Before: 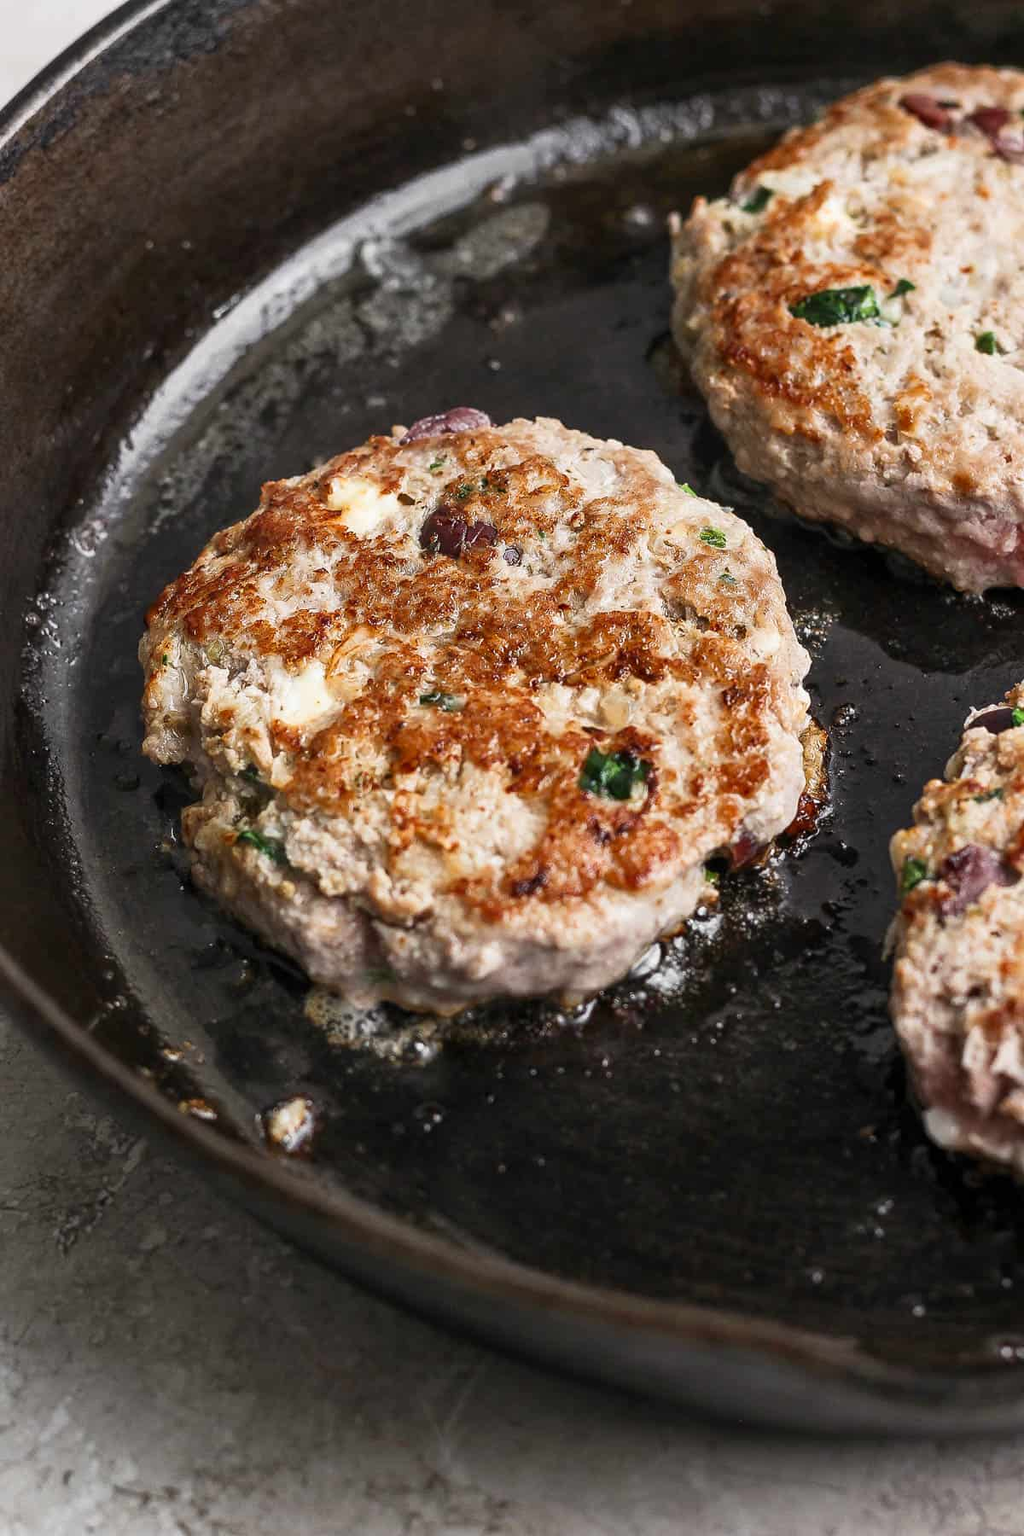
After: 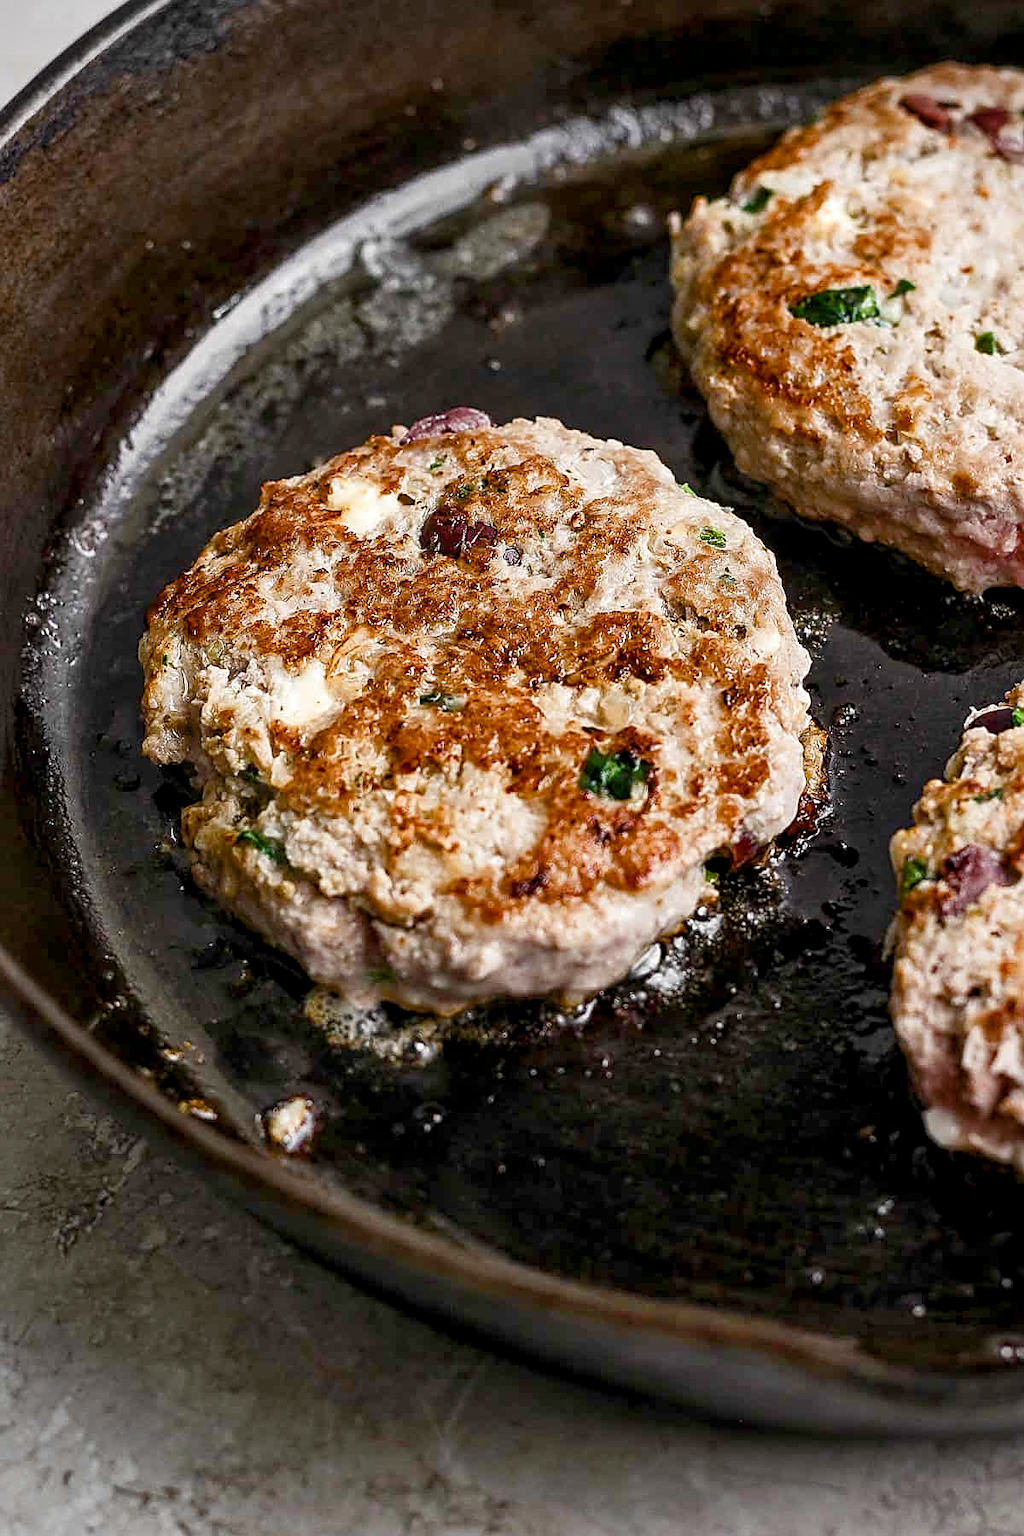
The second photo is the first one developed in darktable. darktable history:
local contrast: highlights 103%, shadows 102%, detail 120%, midtone range 0.2
sharpen: on, module defaults
vignetting: fall-off start 91.25%
contrast brightness saturation: saturation -0.094
color balance rgb: global offset › luminance -0.472%, linear chroma grading › global chroma 14.427%, perceptual saturation grading › global saturation 20%, perceptual saturation grading › highlights -50.401%, perceptual saturation grading › shadows 31.177%, global vibrance 20%
shadows and highlights: shadows 31.33, highlights 0.071, soften with gaussian
